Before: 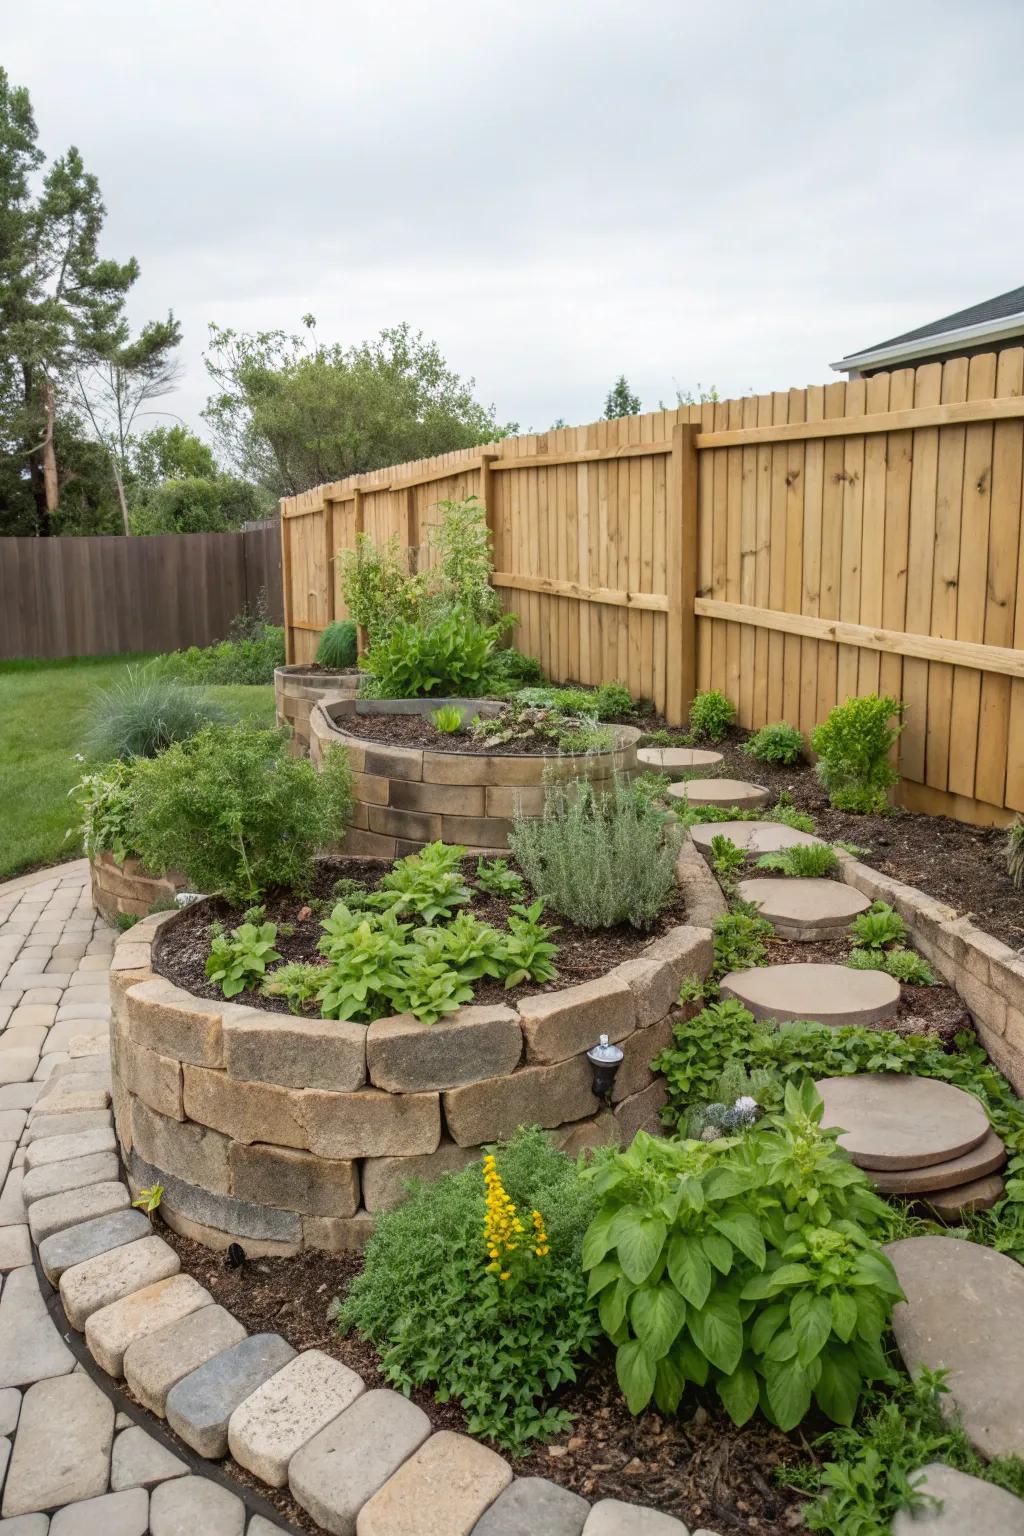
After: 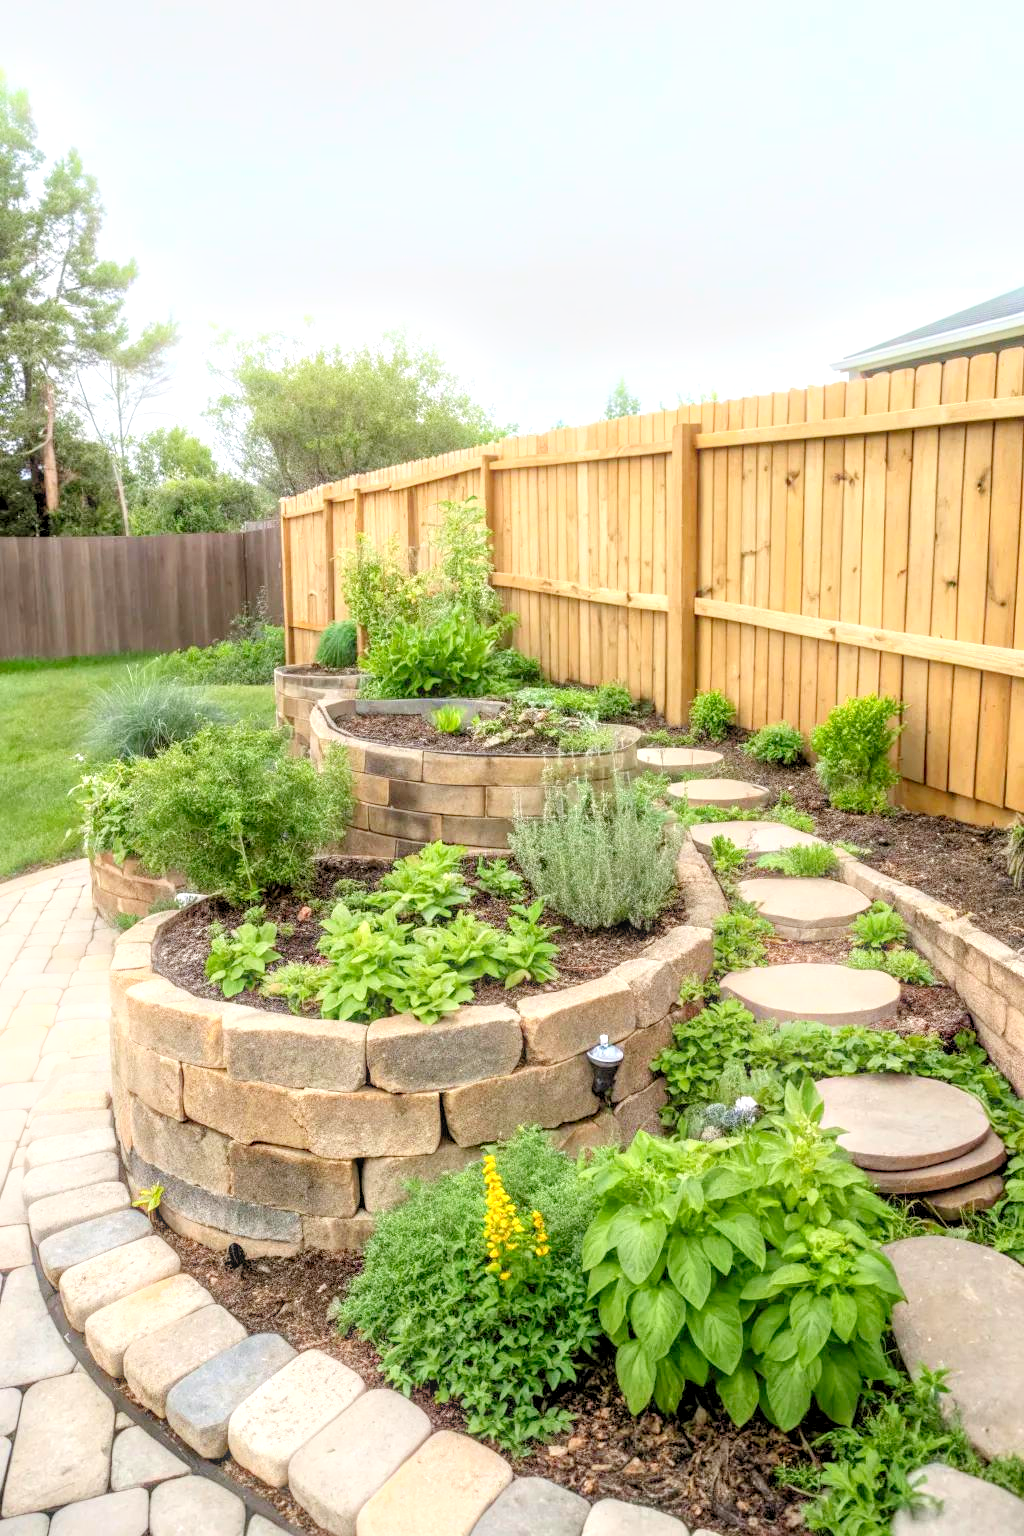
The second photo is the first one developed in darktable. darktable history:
levels: levels [0.036, 0.364, 0.827]
bloom: size 9%, threshold 100%, strength 7%
local contrast: on, module defaults
